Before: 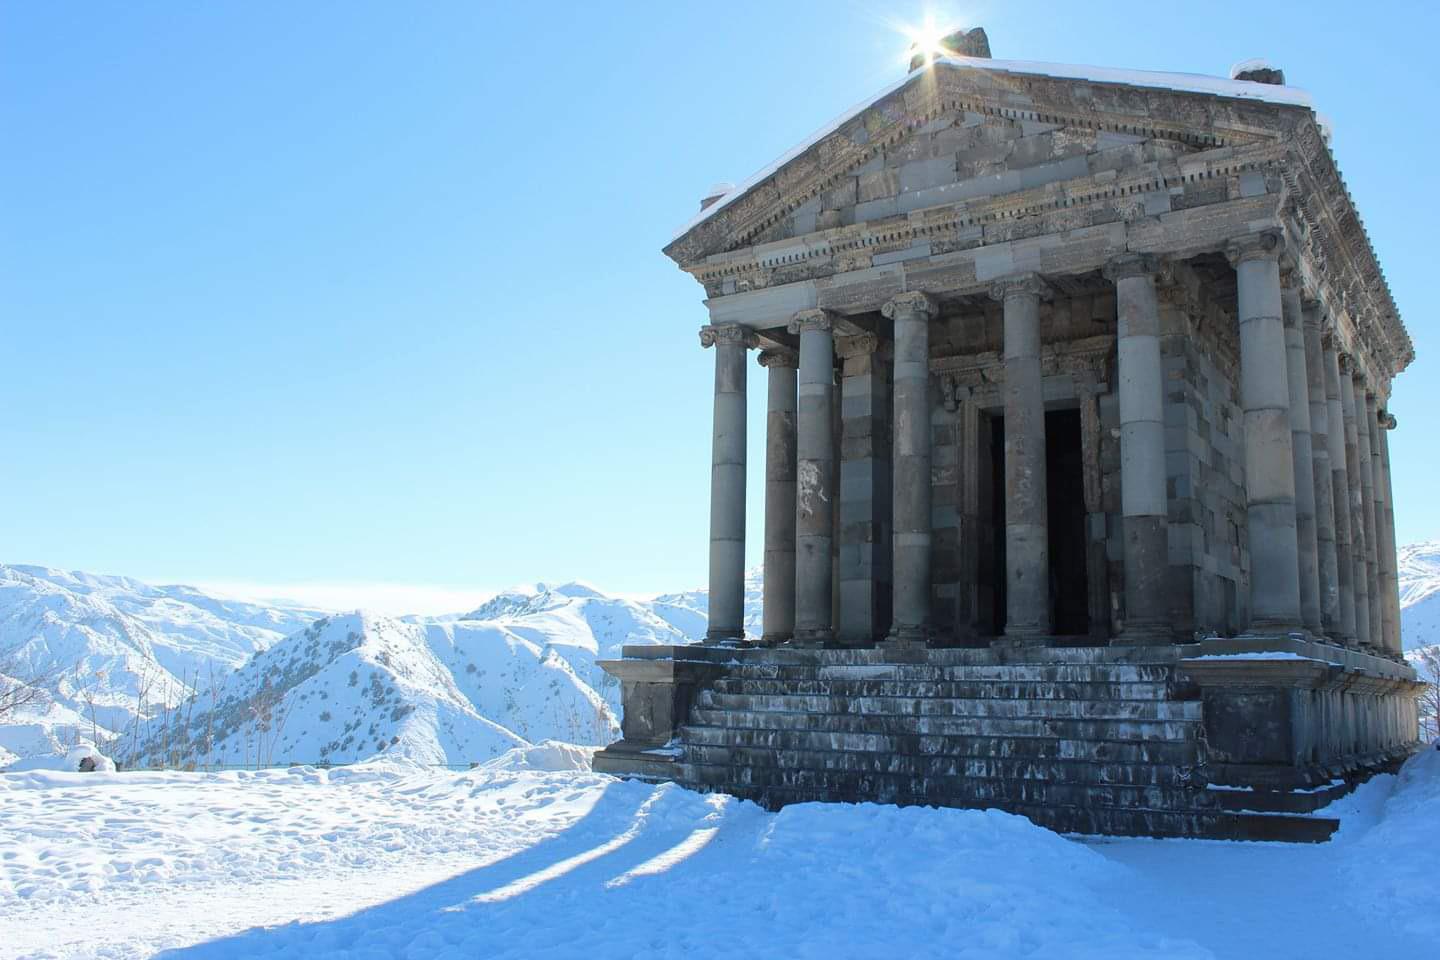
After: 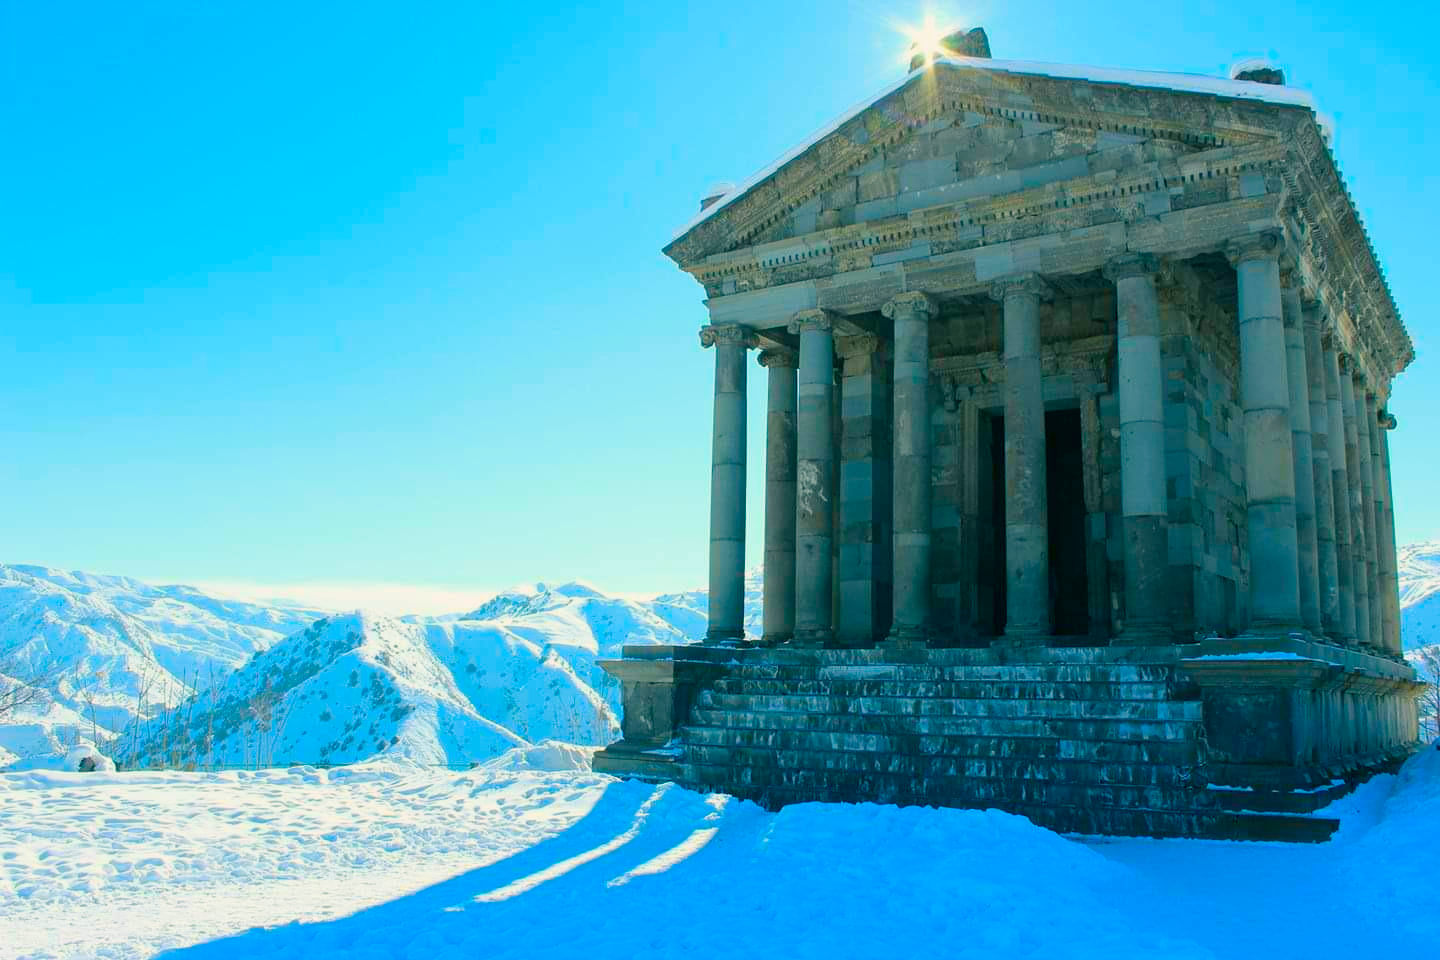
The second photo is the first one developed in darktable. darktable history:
color balance rgb: power › chroma 2.154%, power › hue 163.94°, highlights gain › chroma 3.026%, highlights gain › hue 78.68°, linear chroma grading › global chroma 24.96%, perceptual saturation grading › global saturation 31.096%, perceptual brilliance grading › global brilliance 1.703%, perceptual brilliance grading › highlights -3.896%, global vibrance 20%
